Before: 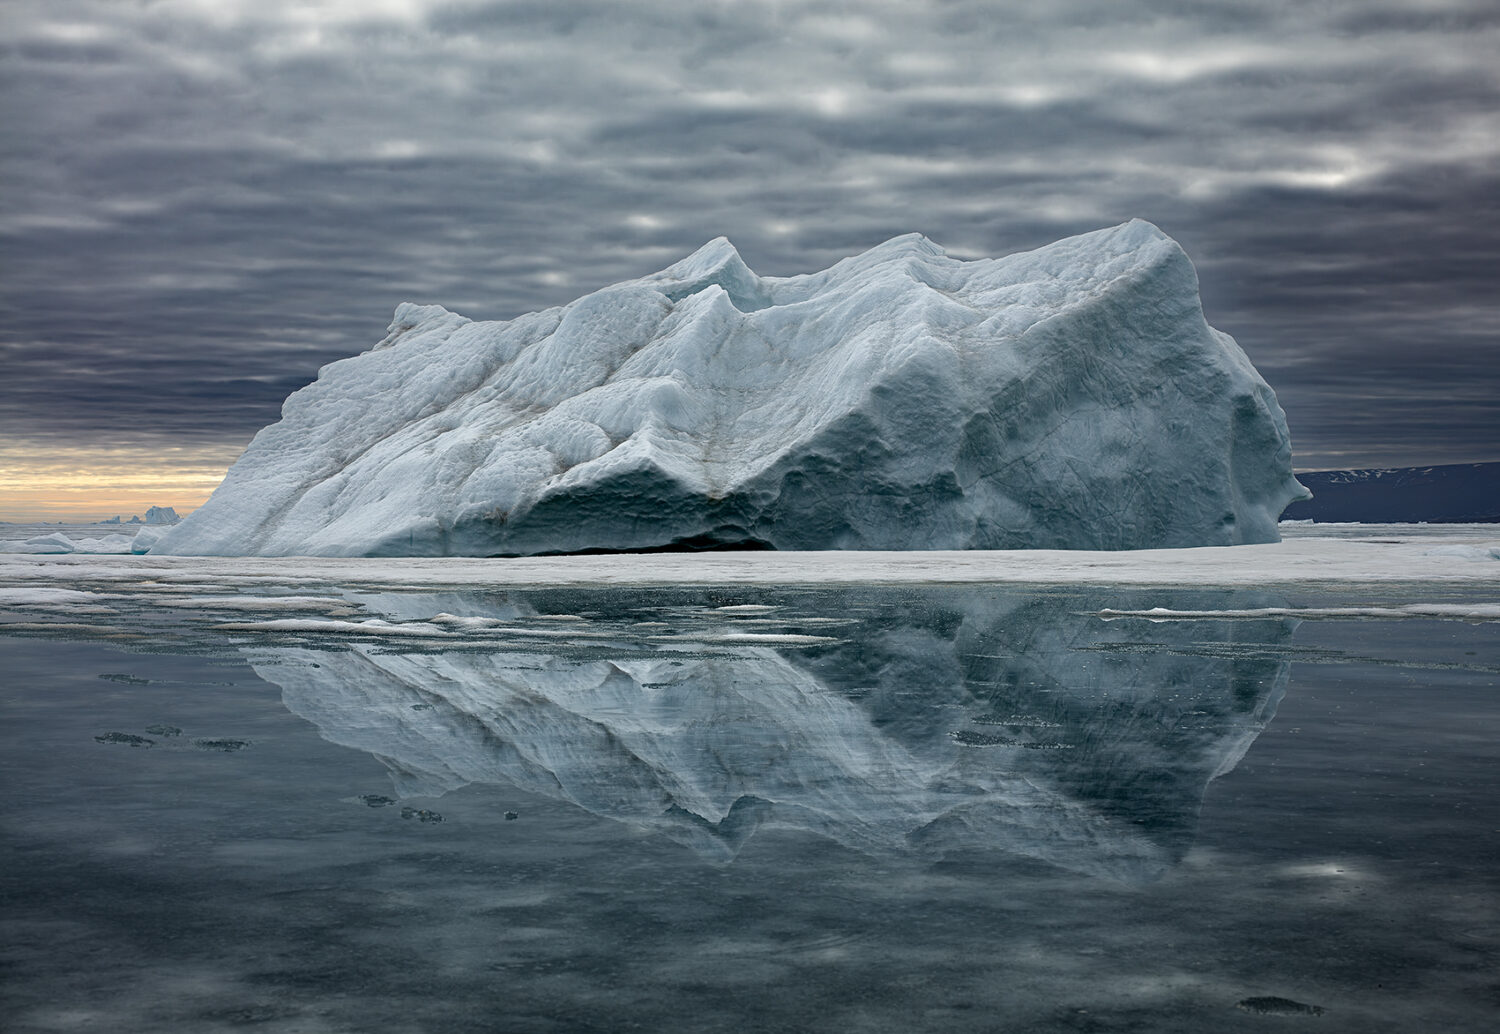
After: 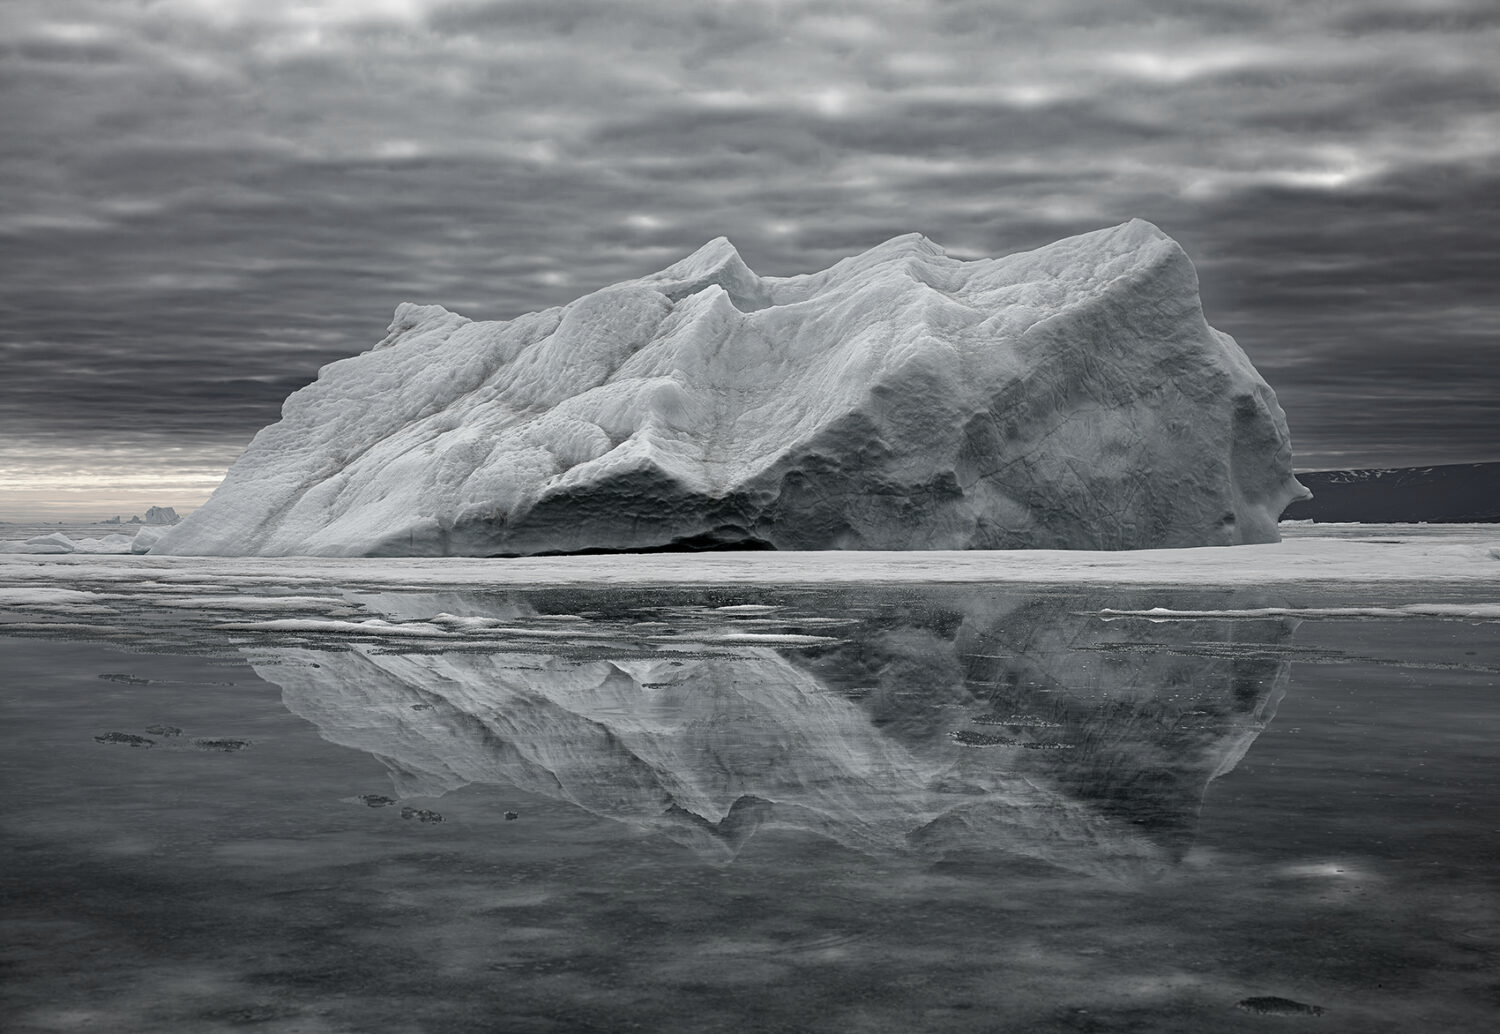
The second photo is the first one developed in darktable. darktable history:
color correction: highlights b* -0.003, saturation 0.267
